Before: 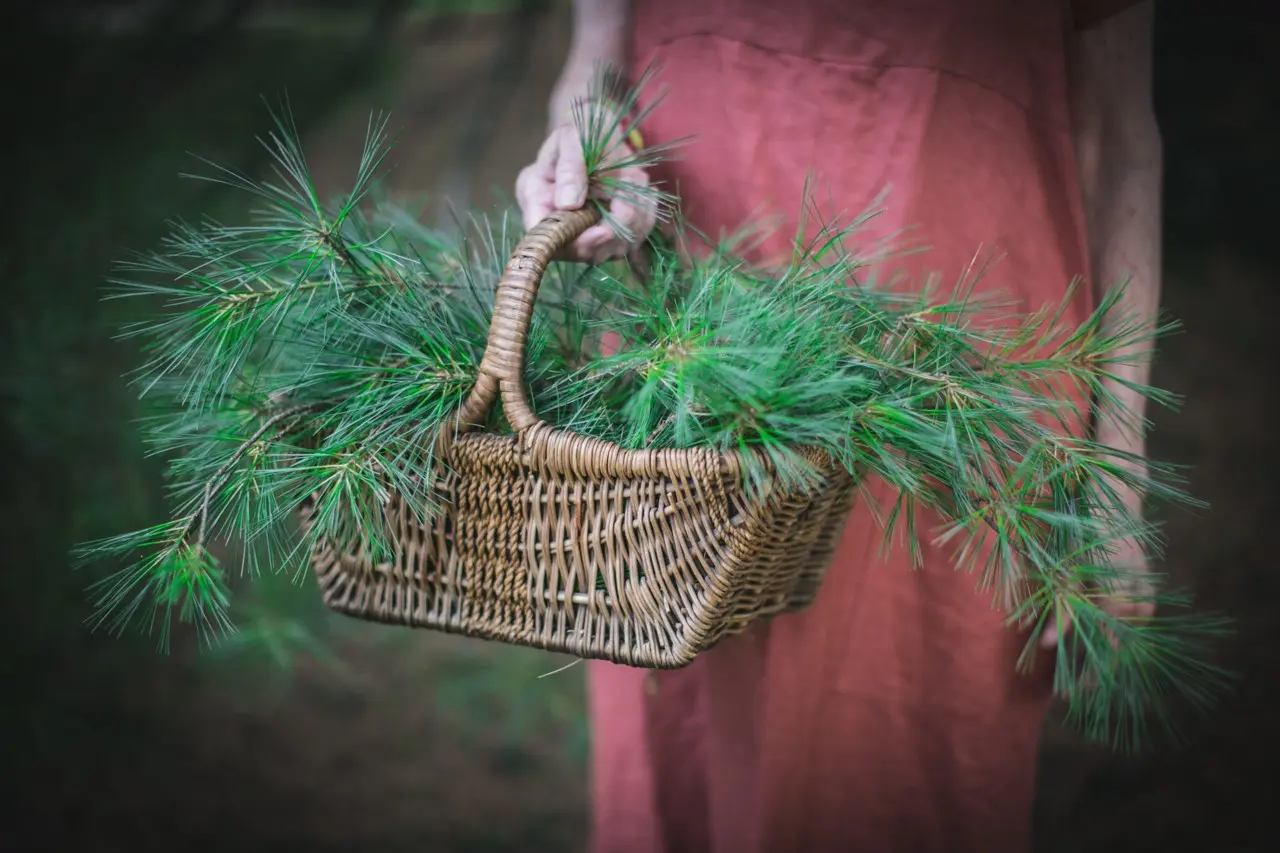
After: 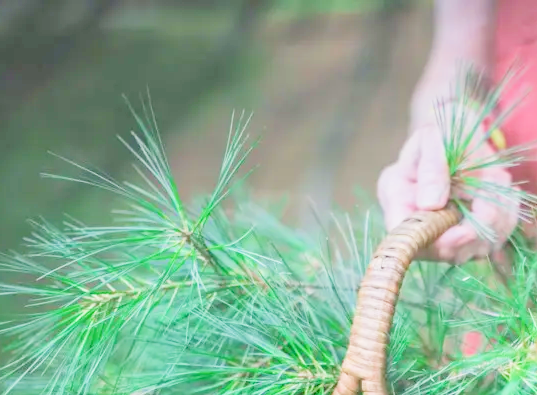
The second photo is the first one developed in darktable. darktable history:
crop and rotate: left 10.817%, top 0.062%, right 47.194%, bottom 53.626%
filmic rgb: middle gray luminance 2.5%, black relative exposure -10 EV, white relative exposure 7 EV, threshold 6 EV, dynamic range scaling 10%, target black luminance 0%, hardness 3.19, latitude 44.39%, contrast 0.682, highlights saturation mix 5%, shadows ↔ highlights balance 13.63%, add noise in highlights 0, color science v3 (2019), use custom middle-gray values true, iterations of high-quality reconstruction 0, contrast in highlights soft, enable highlight reconstruction true
